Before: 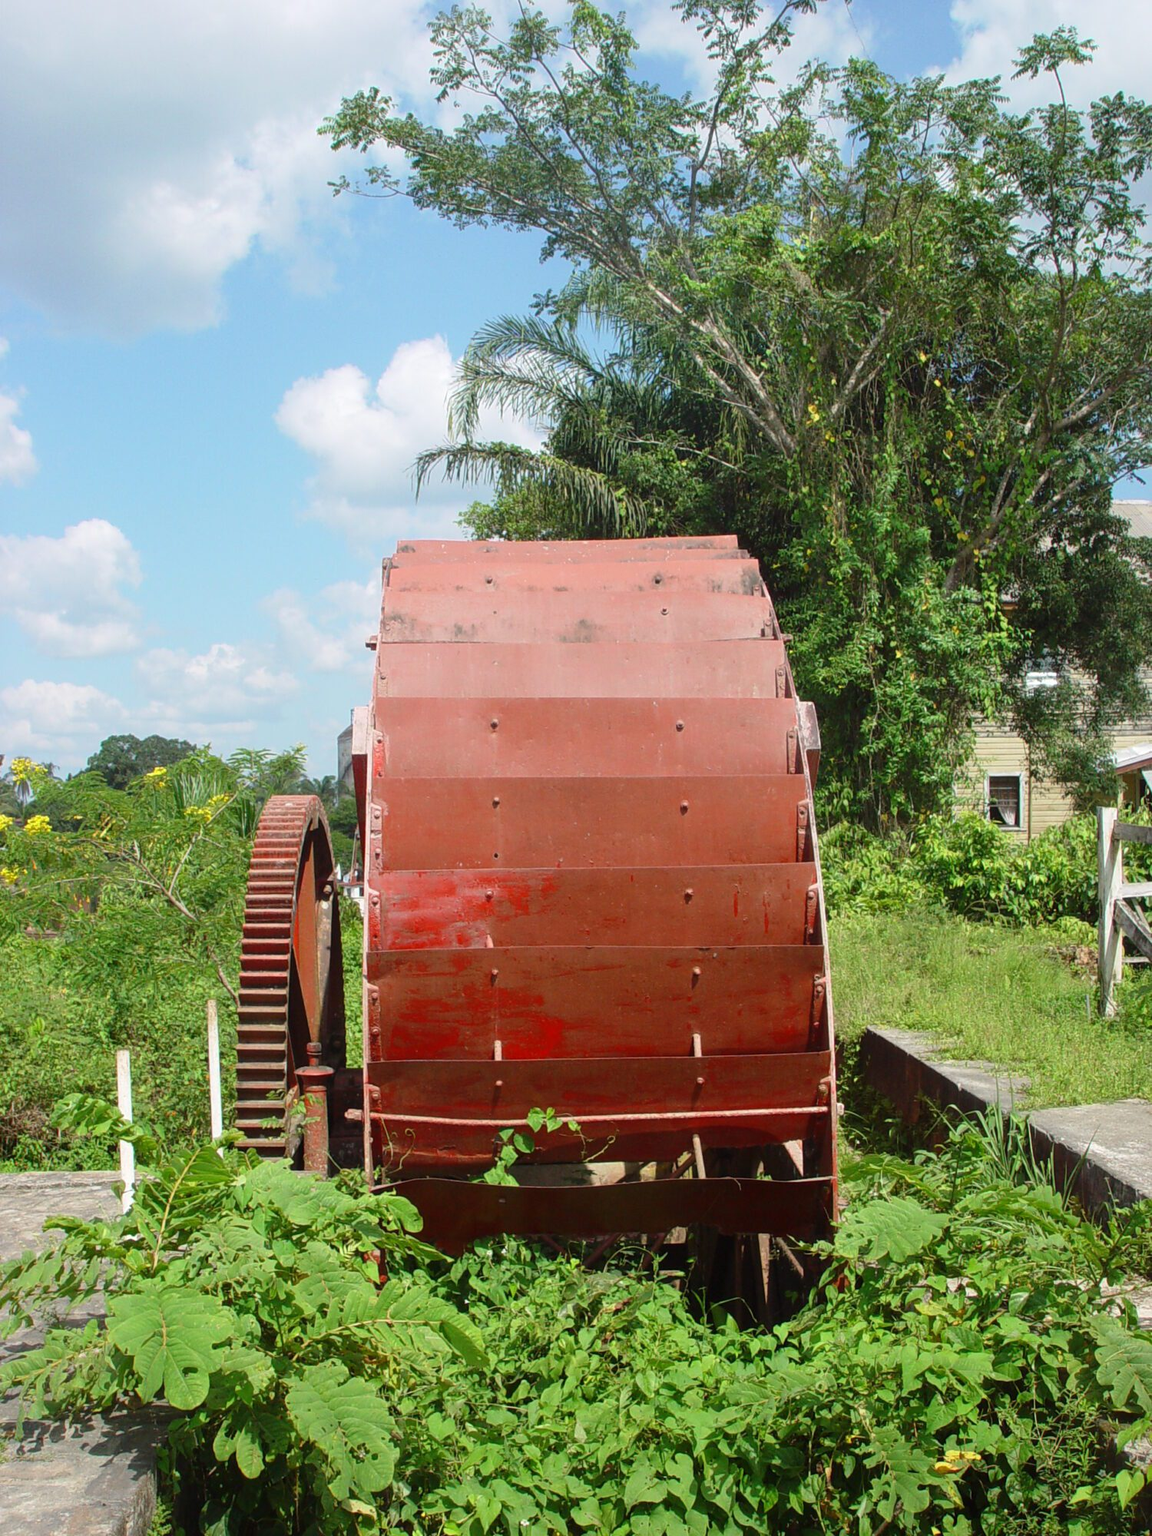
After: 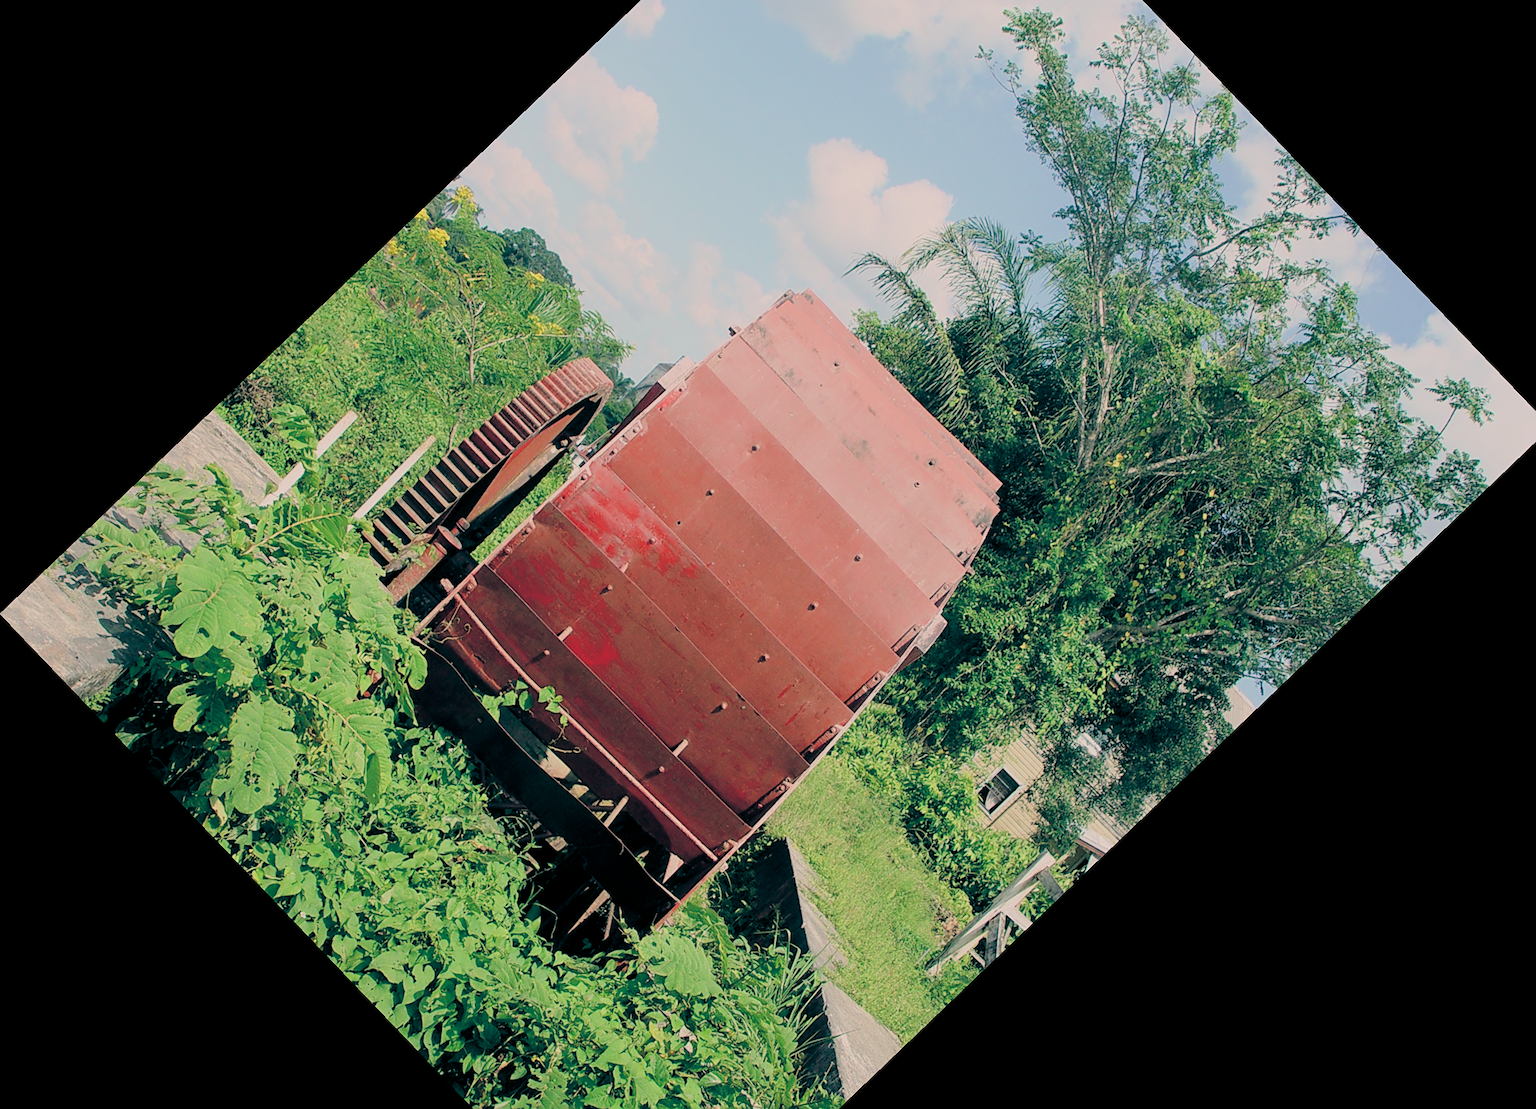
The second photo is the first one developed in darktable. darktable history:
crop and rotate: angle -46.26°, top 16.234%, right 0.912%, bottom 11.704%
color balance: lift [1.006, 0.985, 1.002, 1.015], gamma [1, 0.953, 1.008, 1.047], gain [1.076, 1.13, 1.004, 0.87]
contrast brightness saturation: contrast 0.05
sharpen: on, module defaults
rgb levels: levels [[0.013, 0.434, 0.89], [0, 0.5, 1], [0, 0.5, 1]]
filmic rgb: black relative exposure -6.98 EV, white relative exposure 5.63 EV, hardness 2.86
